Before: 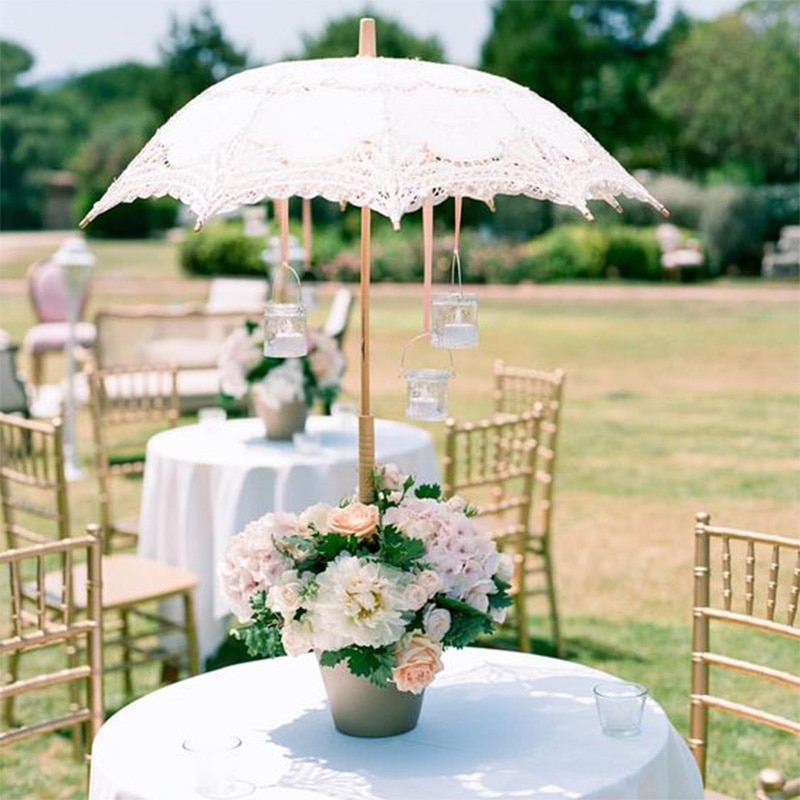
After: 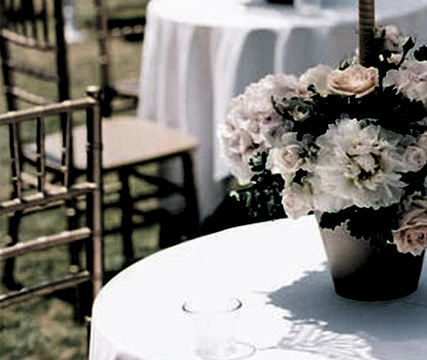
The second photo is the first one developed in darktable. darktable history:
crop and rotate: top 54.778%, right 46.61%, bottom 0.159%
levels: levels [0.514, 0.759, 1]
